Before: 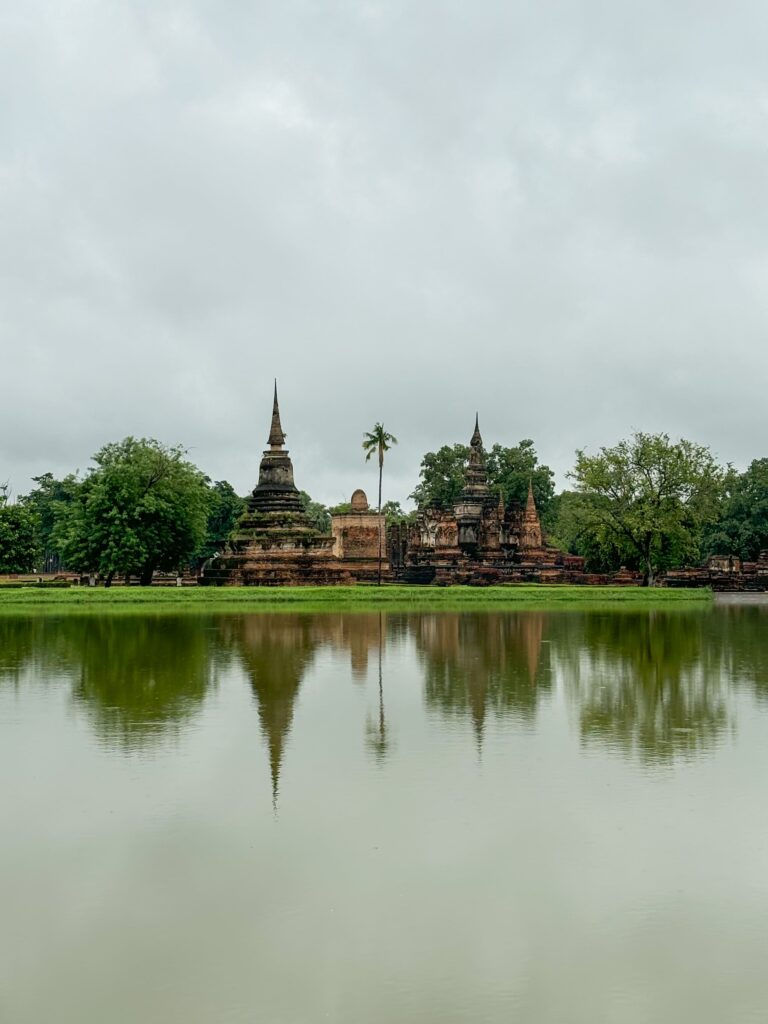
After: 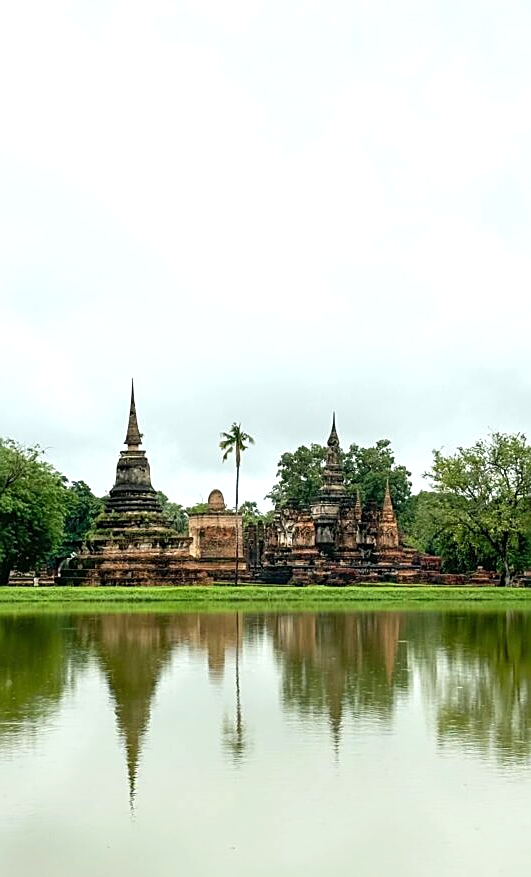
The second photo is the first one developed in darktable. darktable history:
exposure: black level correction 0, exposure 0.695 EV, compensate highlight preservation false
crop: left 18.697%, right 12.074%, bottom 14.339%
sharpen: on, module defaults
